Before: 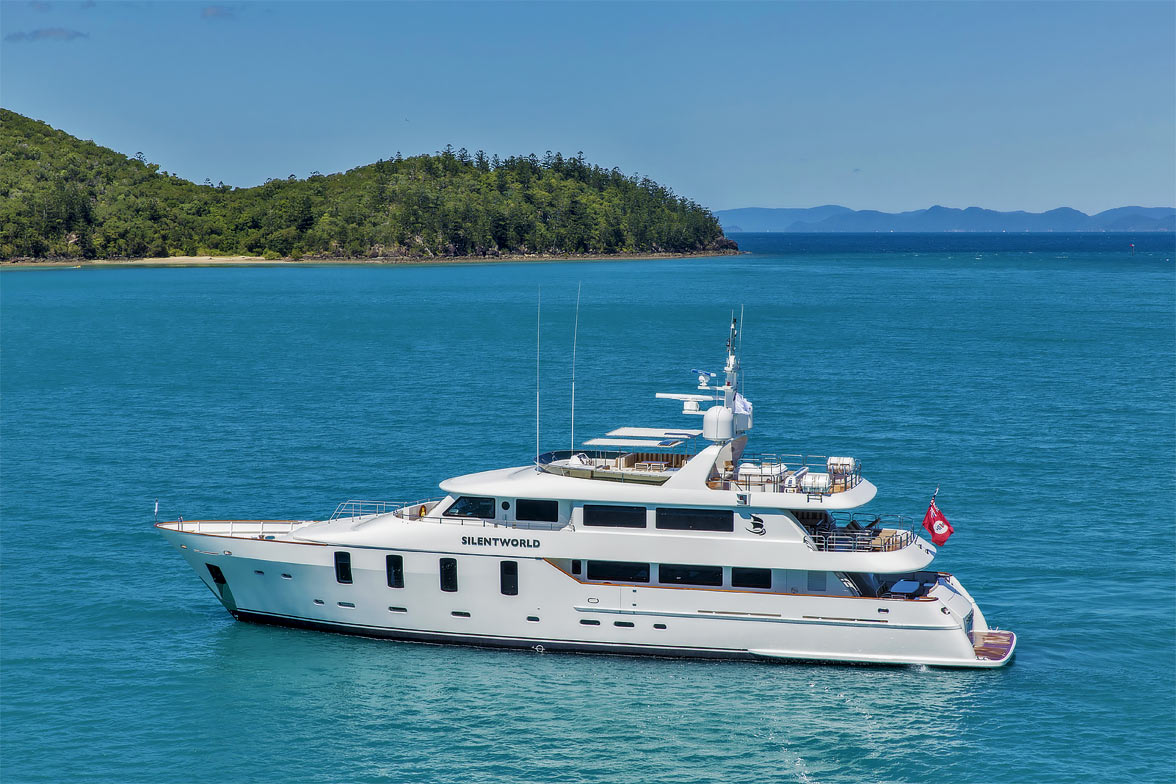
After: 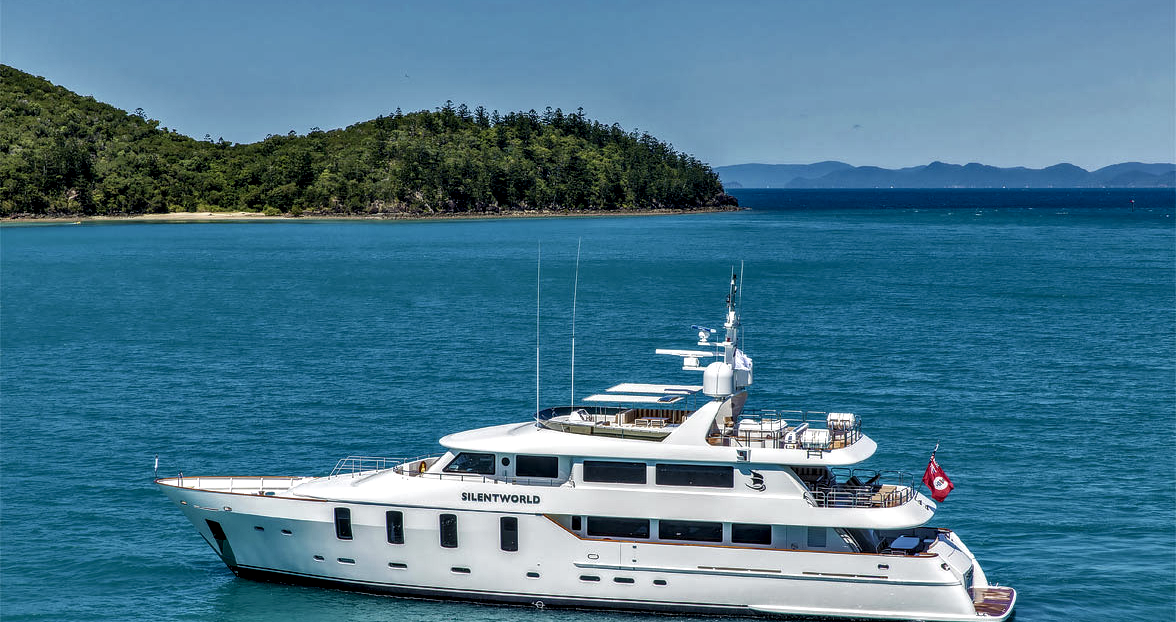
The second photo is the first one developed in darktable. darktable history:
exposure: compensate highlight preservation false
tone curve: curves: ch0 [(0, 0) (0.641, 0.595) (1, 1)], color space Lab, linked channels, preserve colors none
shadows and highlights: low approximation 0.01, soften with gaussian
tone equalizer: -7 EV 0.18 EV, -6 EV 0.12 EV, -5 EV 0.08 EV, -4 EV 0.04 EV, -2 EV -0.02 EV, -1 EV -0.04 EV, +0 EV -0.06 EV, luminance estimator HSV value / RGB max
crop and rotate: top 5.667%, bottom 14.937%
local contrast: highlights 65%, shadows 54%, detail 169%, midtone range 0.514
